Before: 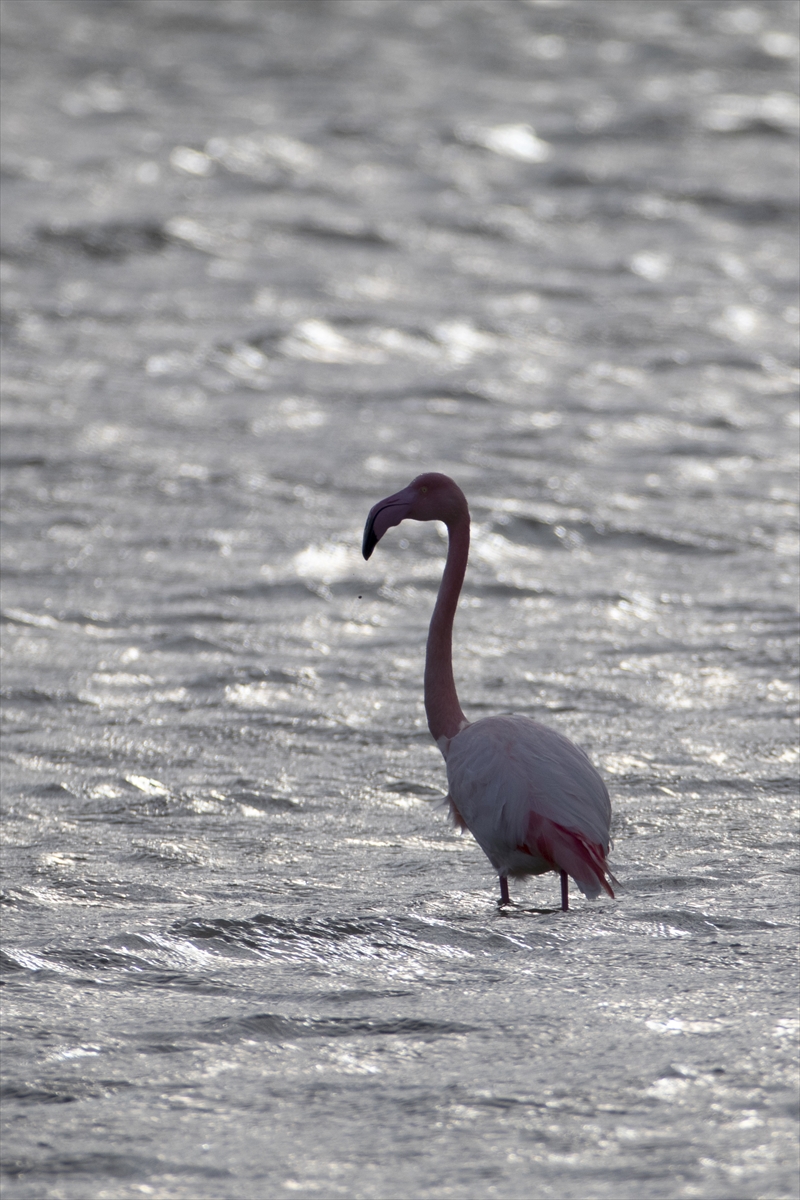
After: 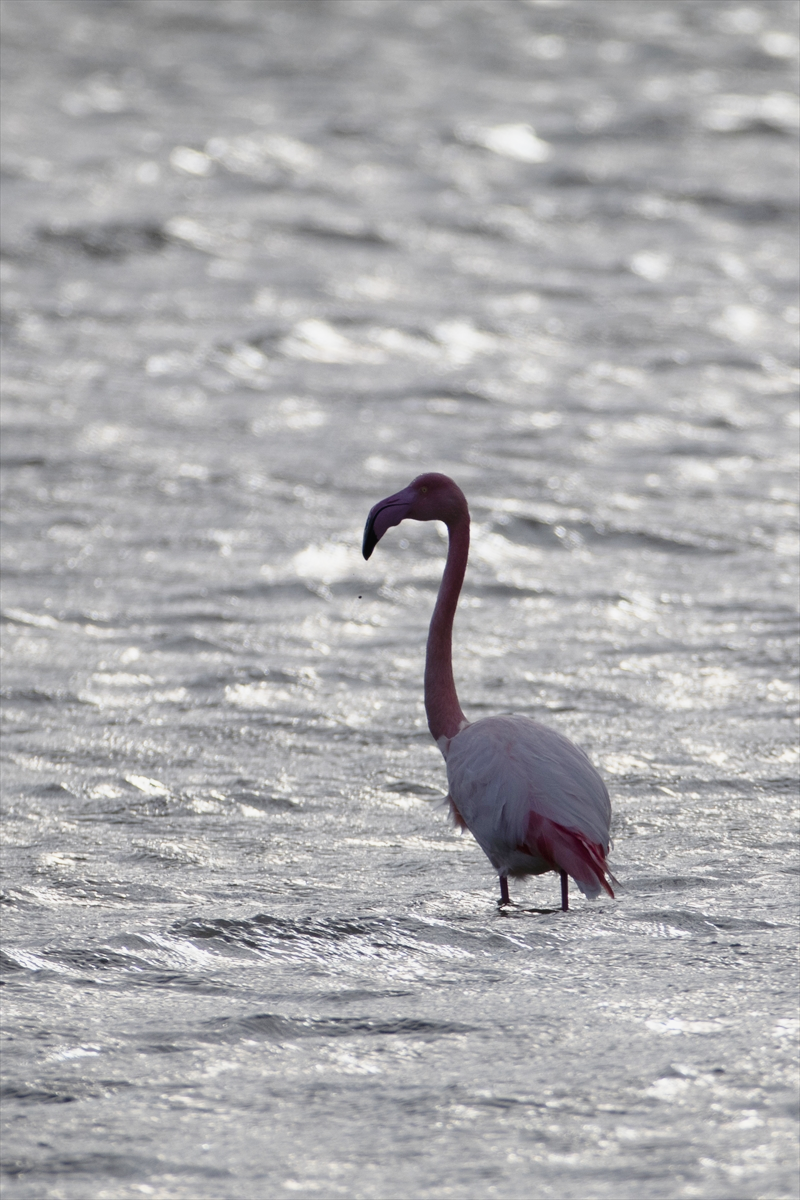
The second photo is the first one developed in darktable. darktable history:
tone curve: curves: ch0 [(0, 0.021) (0.049, 0.044) (0.152, 0.14) (0.328, 0.377) (0.473, 0.543) (0.641, 0.705) (0.85, 0.894) (1, 0.969)]; ch1 [(0, 0) (0.302, 0.331) (0.427, 0.433) (0.472, 0.47) (0.502, 0.503) (0.527, 0.524) (0.564, 0.591) (0.602, 0.632) (0.677, 0.701) (0.859, 0.885) (1, 1)]; ch2 [(0, 0) (0.33, 0.301) (0.447, 0.44) (0.487, 0.496) (0.502, 0.516) (0.535, 0.563) (0.565, 0.6) (0.618, 0.629) (1, 1)], preserve colors none
